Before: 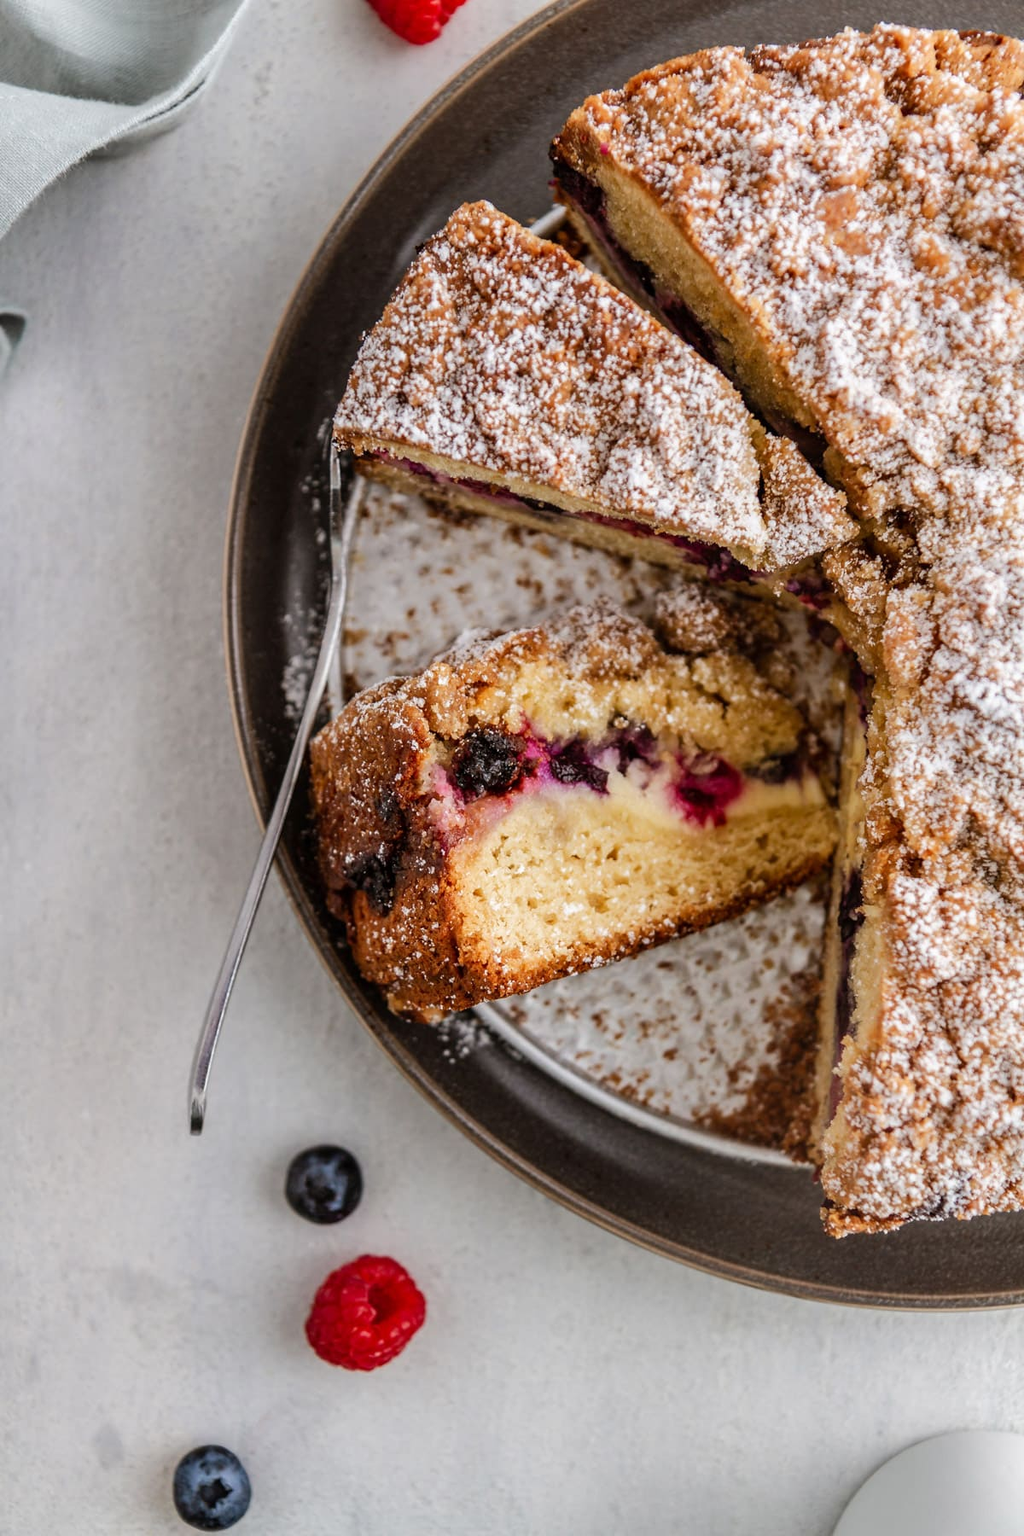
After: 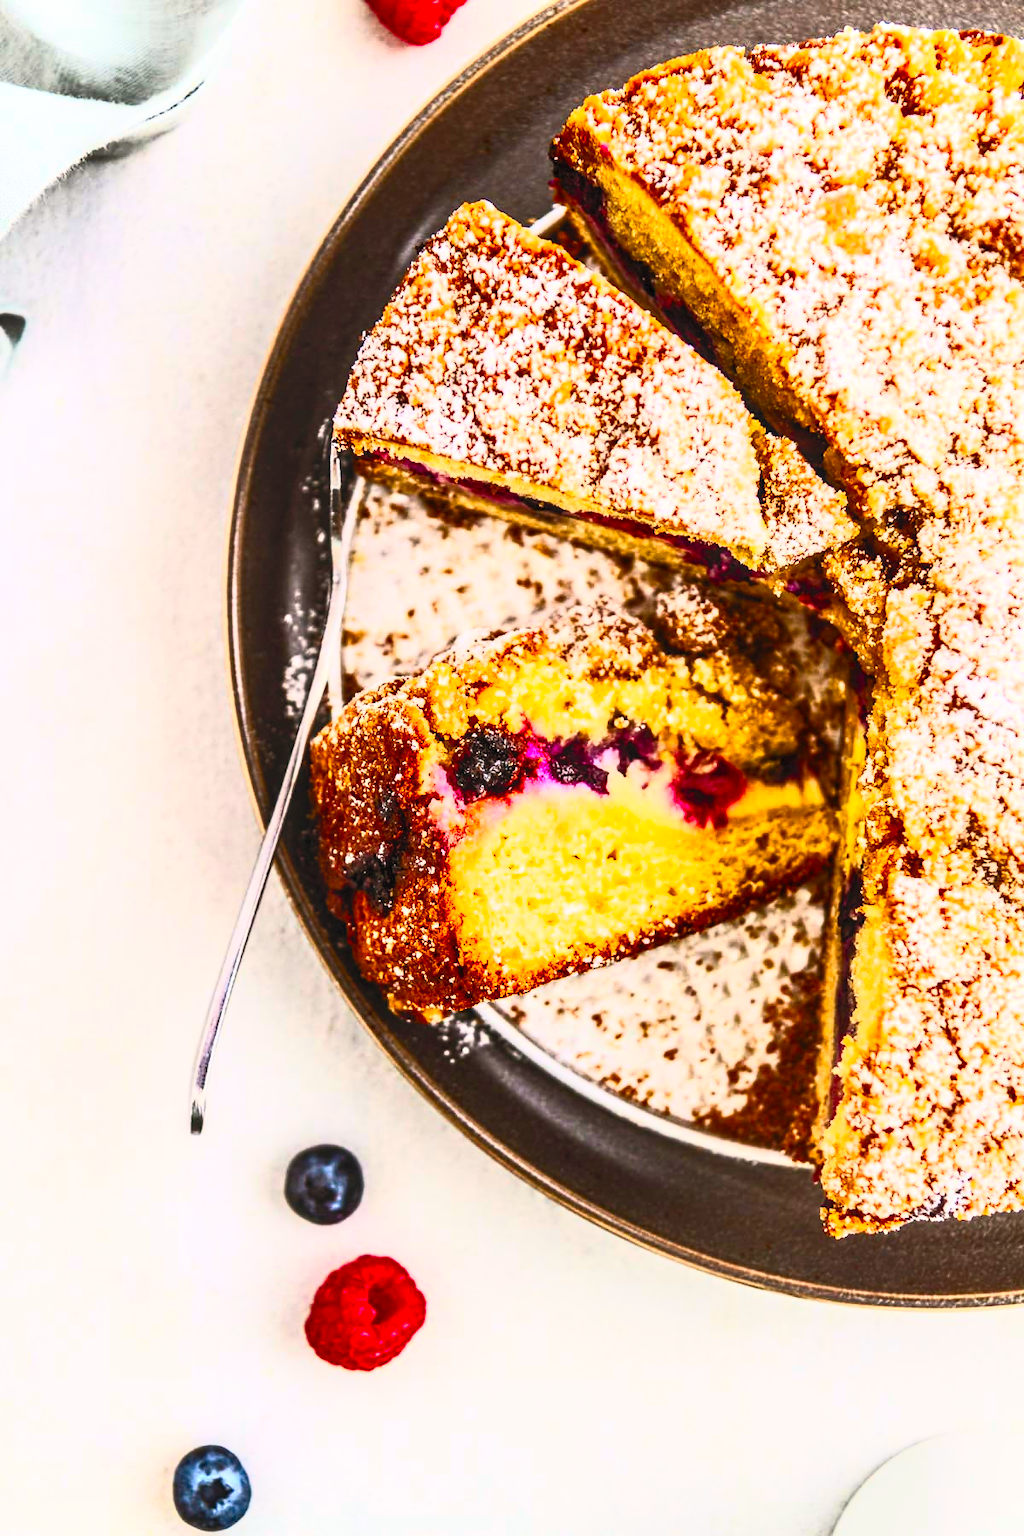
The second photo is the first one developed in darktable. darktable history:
contrast brightness saturation: contrast 0.843, brightness 0.602, saturation 0.604
color balance rgb: highlights gain › chroma 1.003%, highlights gain › hue 70.38°, perceptual saturation grading › global saturation 29.387%, perceptual brilliance grading › highlights 10.361%, perceptual brilliance grading › mid-tones 5.084%, global vibrance 14.204%
local contrast: on, module defaults
